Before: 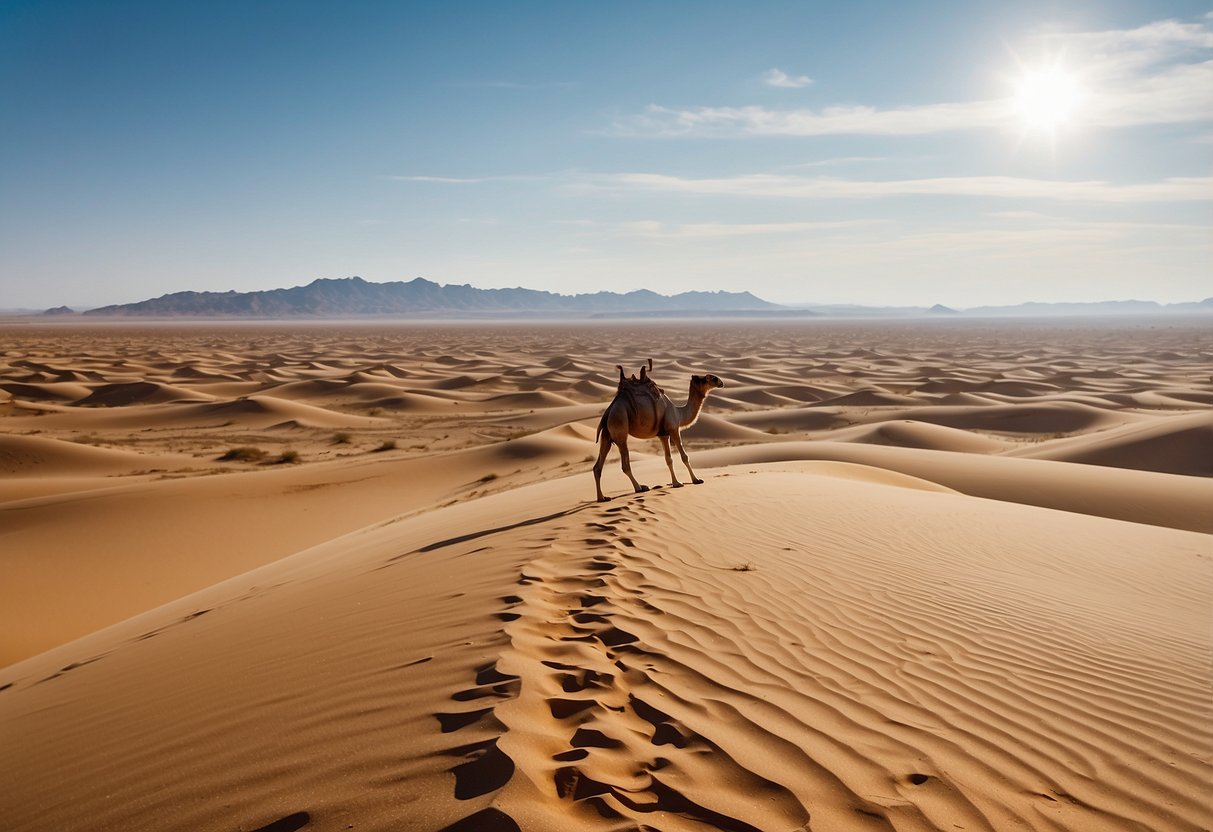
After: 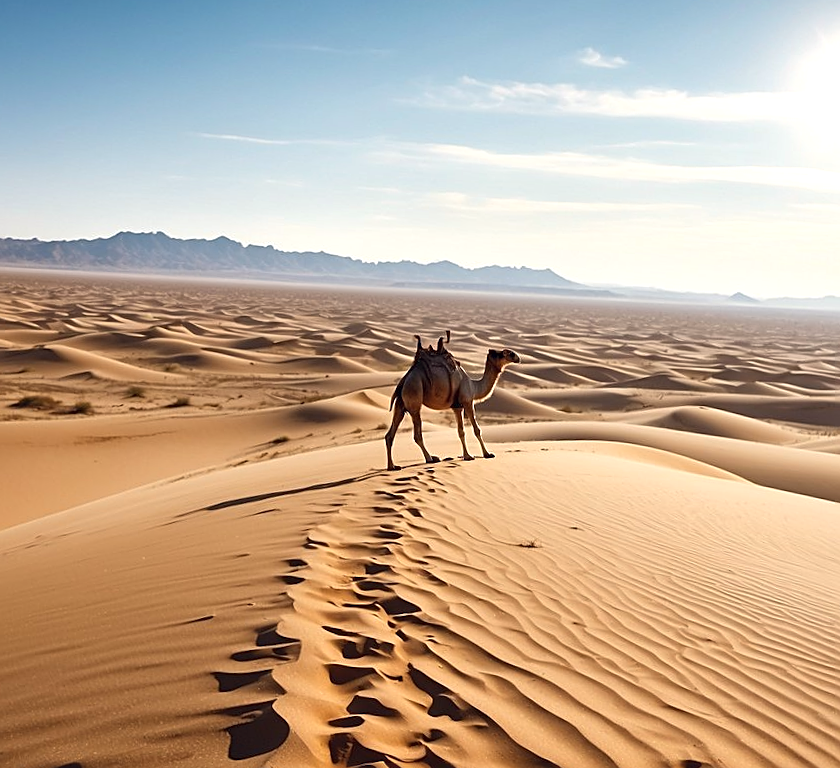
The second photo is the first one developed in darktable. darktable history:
crop and rotate: angle -3.29°, left 14.254%, top 0.036%, right 10.794%, bottom 0.08%
color correction: highlights a* 0.471, highlights b* 2.72, shadows a* -0.891, shadows b* -3.99
sharpen: on, module defaults
exposure: exposure 0.507 EV, compensate highlight preservation false
contrast brightness saturation: saturation -0.066
